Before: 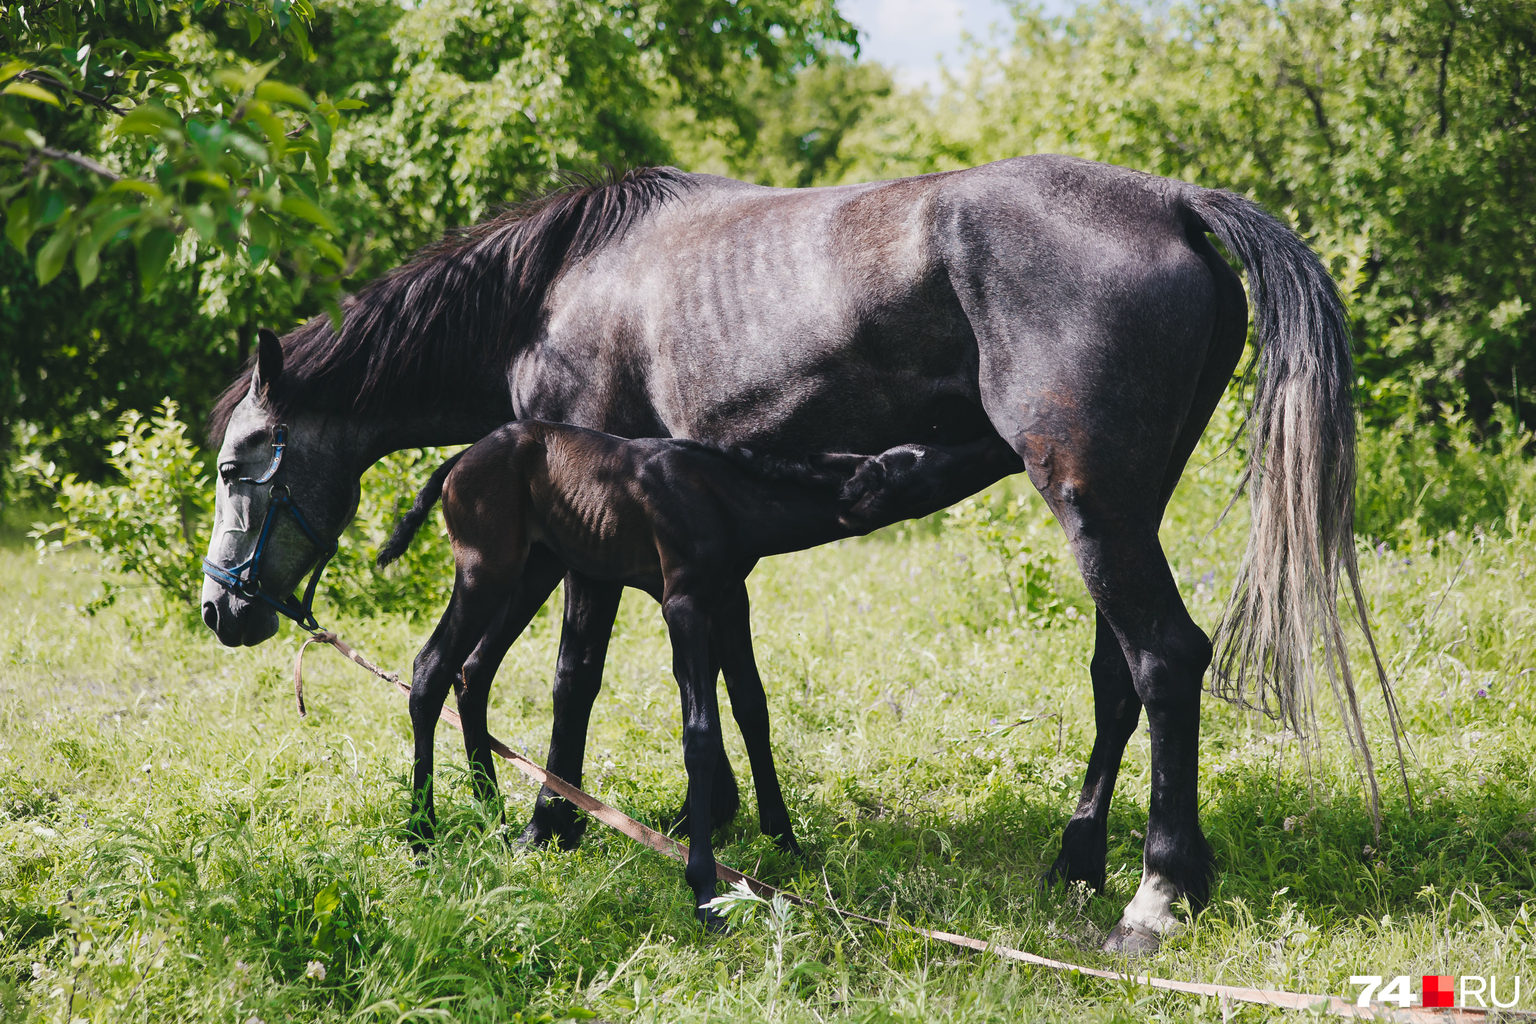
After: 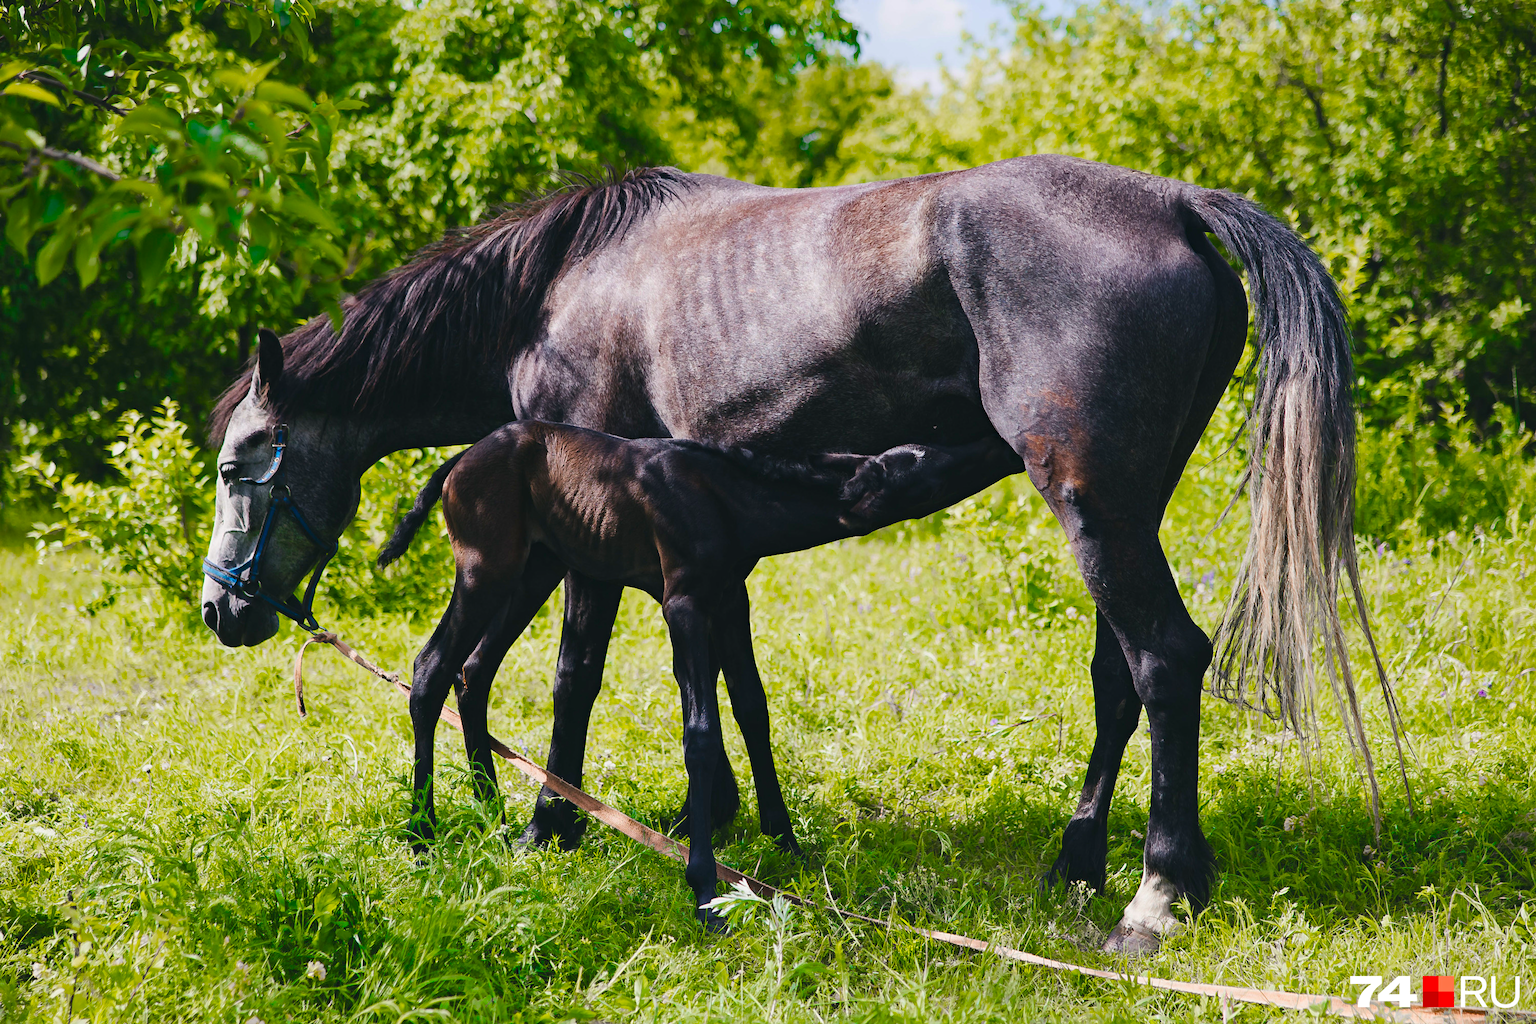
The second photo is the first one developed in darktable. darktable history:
haze removal: compatibility mode true, adaptive false
color balance rgb: linear chroma grading › global chroma 15.593%, perceptual saturation grading › global saturation 19.678%, global vibrance 14.932%
